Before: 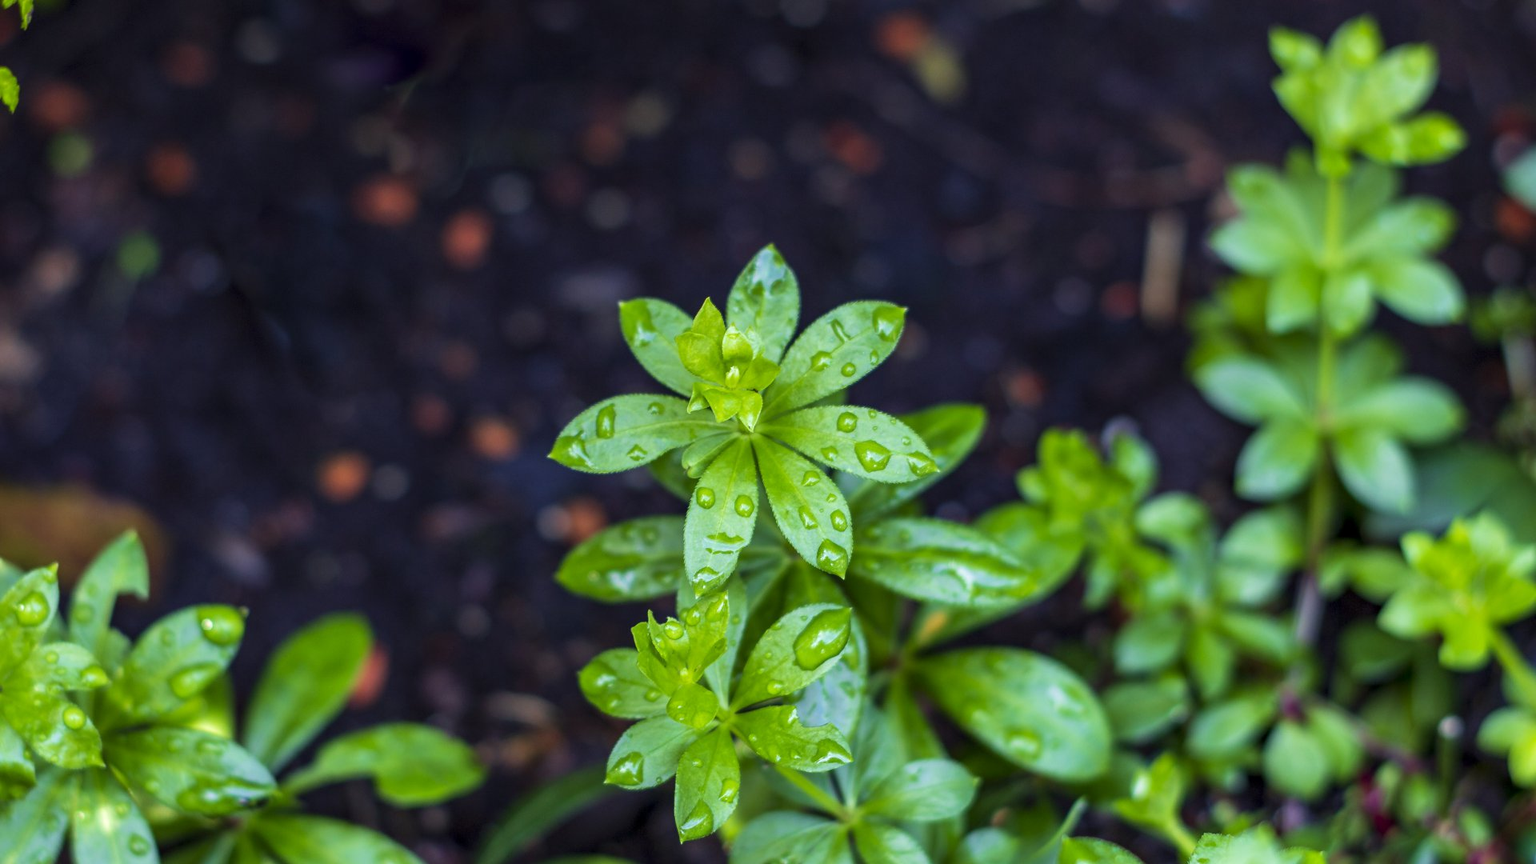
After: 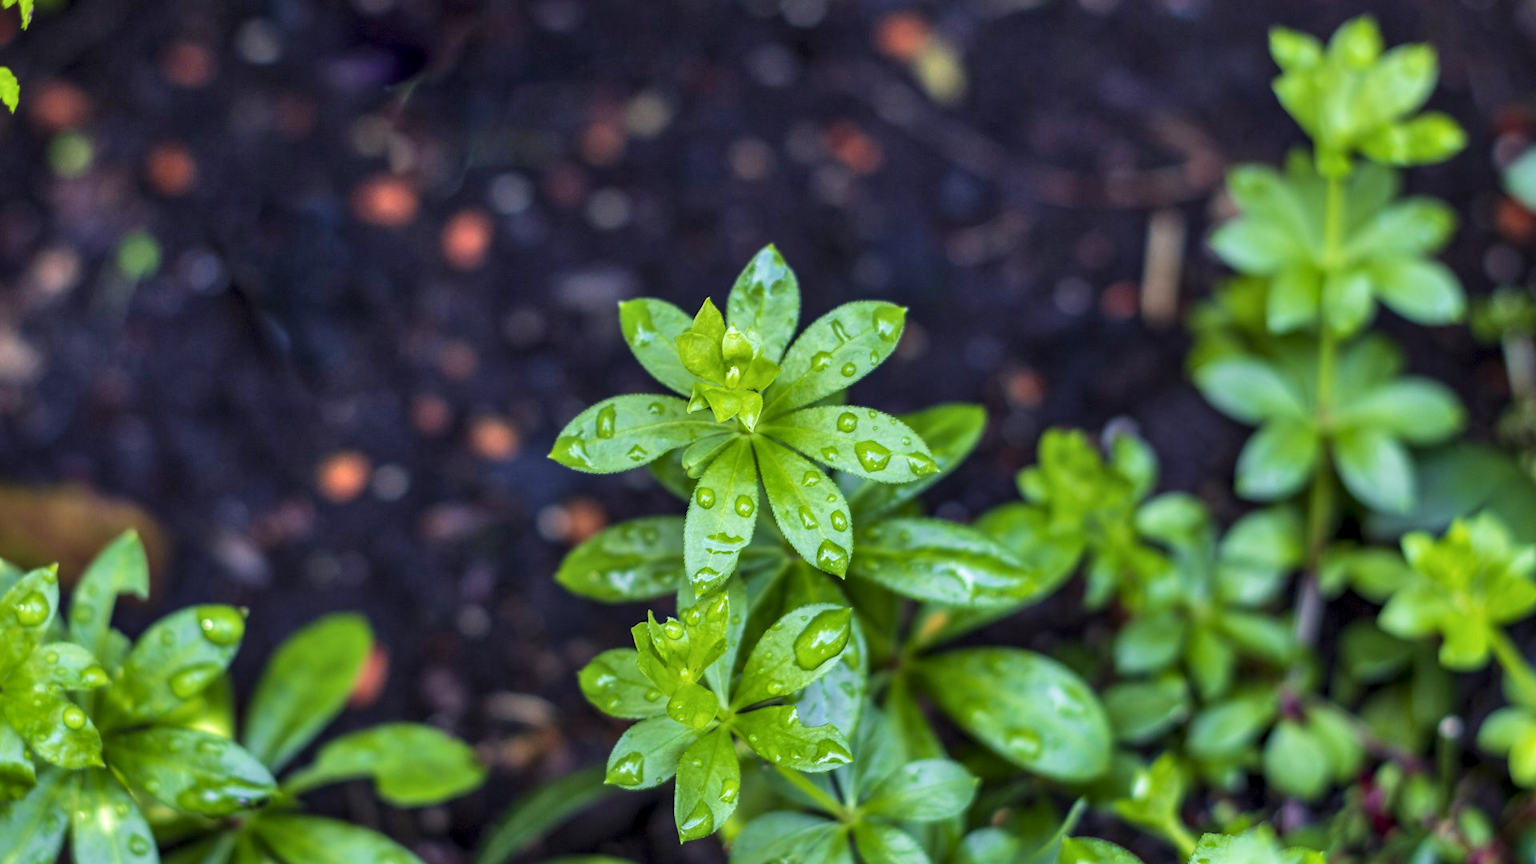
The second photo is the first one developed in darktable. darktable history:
shadows and highlights: low approximation 0.01, soften with gaussian
exposure: compensate highlight preservation false
local contrast: highlights 107%, shadows 100%, detail 119%, midtone range 0.2
